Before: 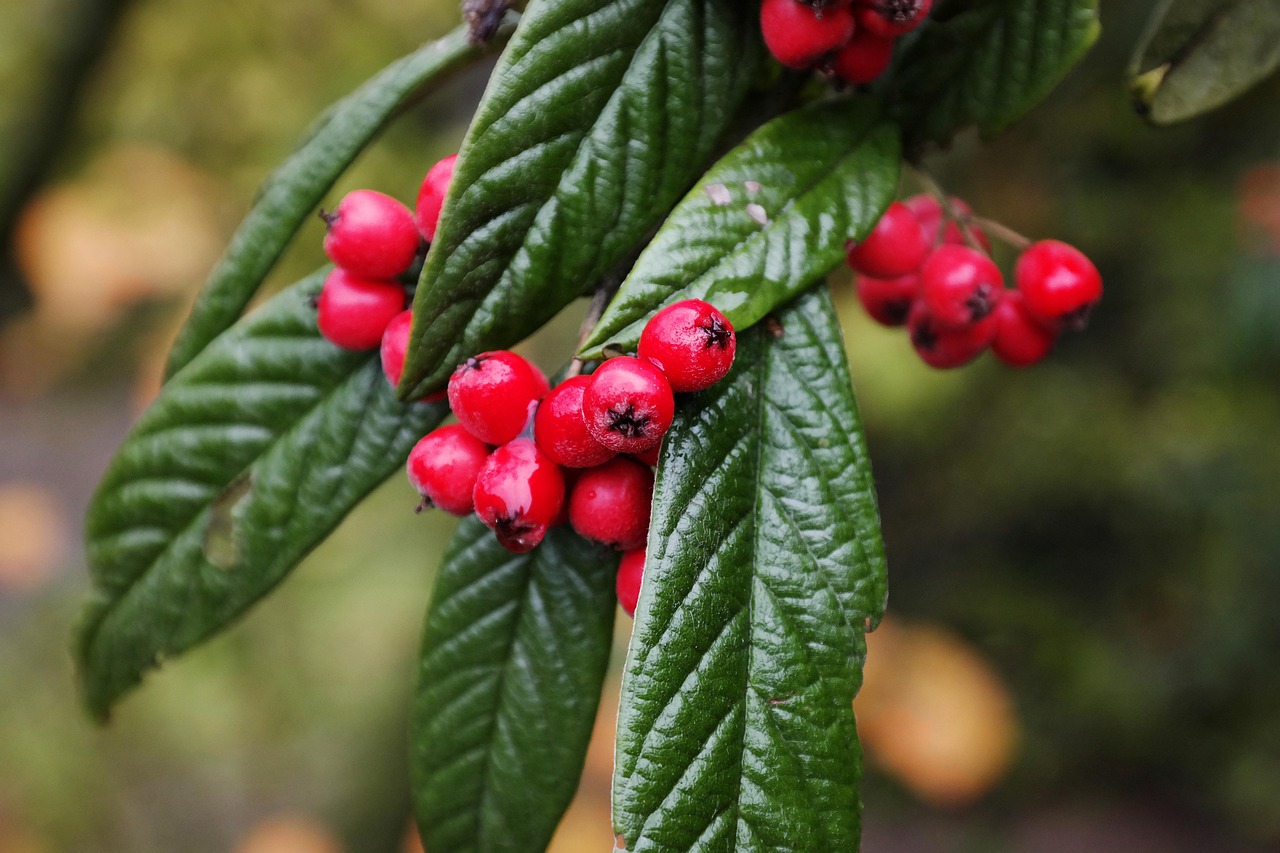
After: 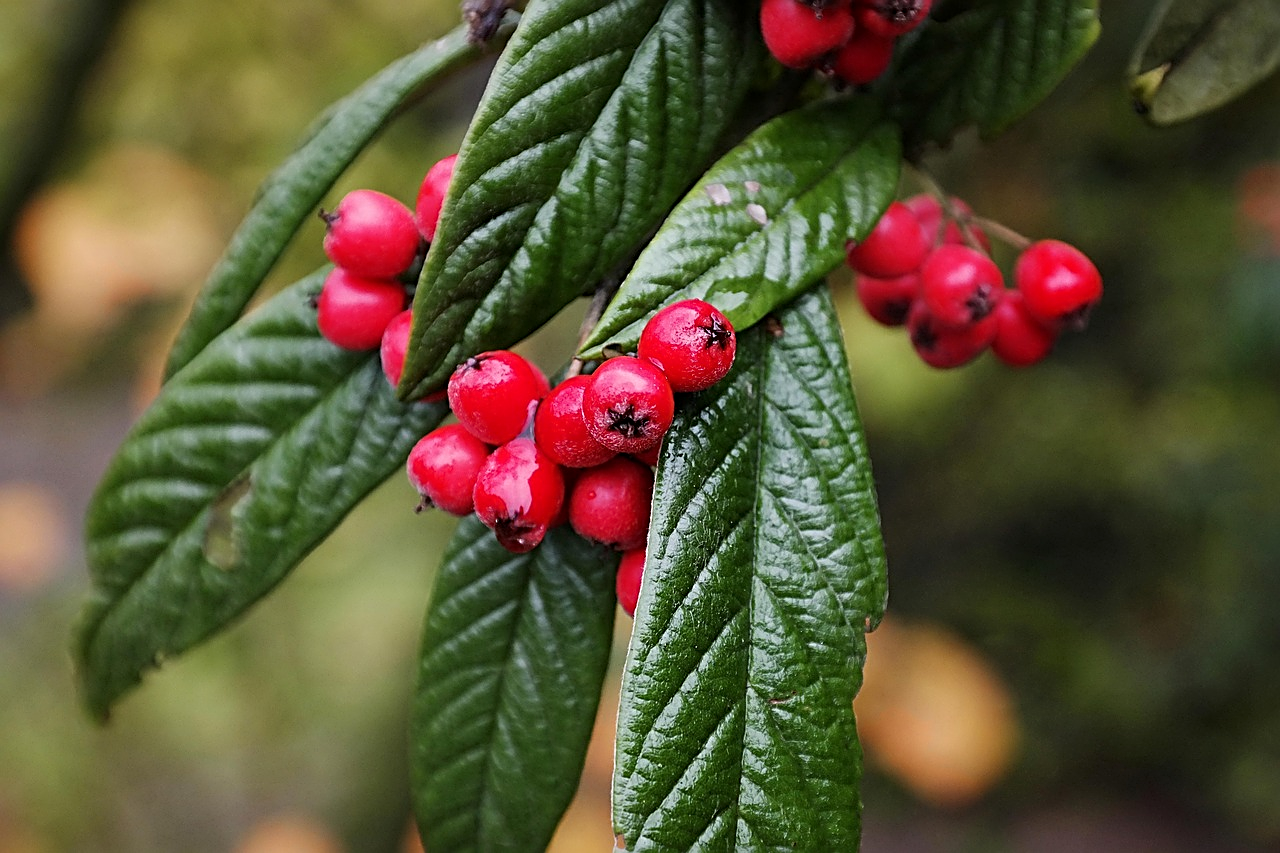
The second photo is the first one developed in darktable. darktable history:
sharpen: radius 2.584, amount 0.688
exposure: black level correction 0.001, compensate highlight preservation false
